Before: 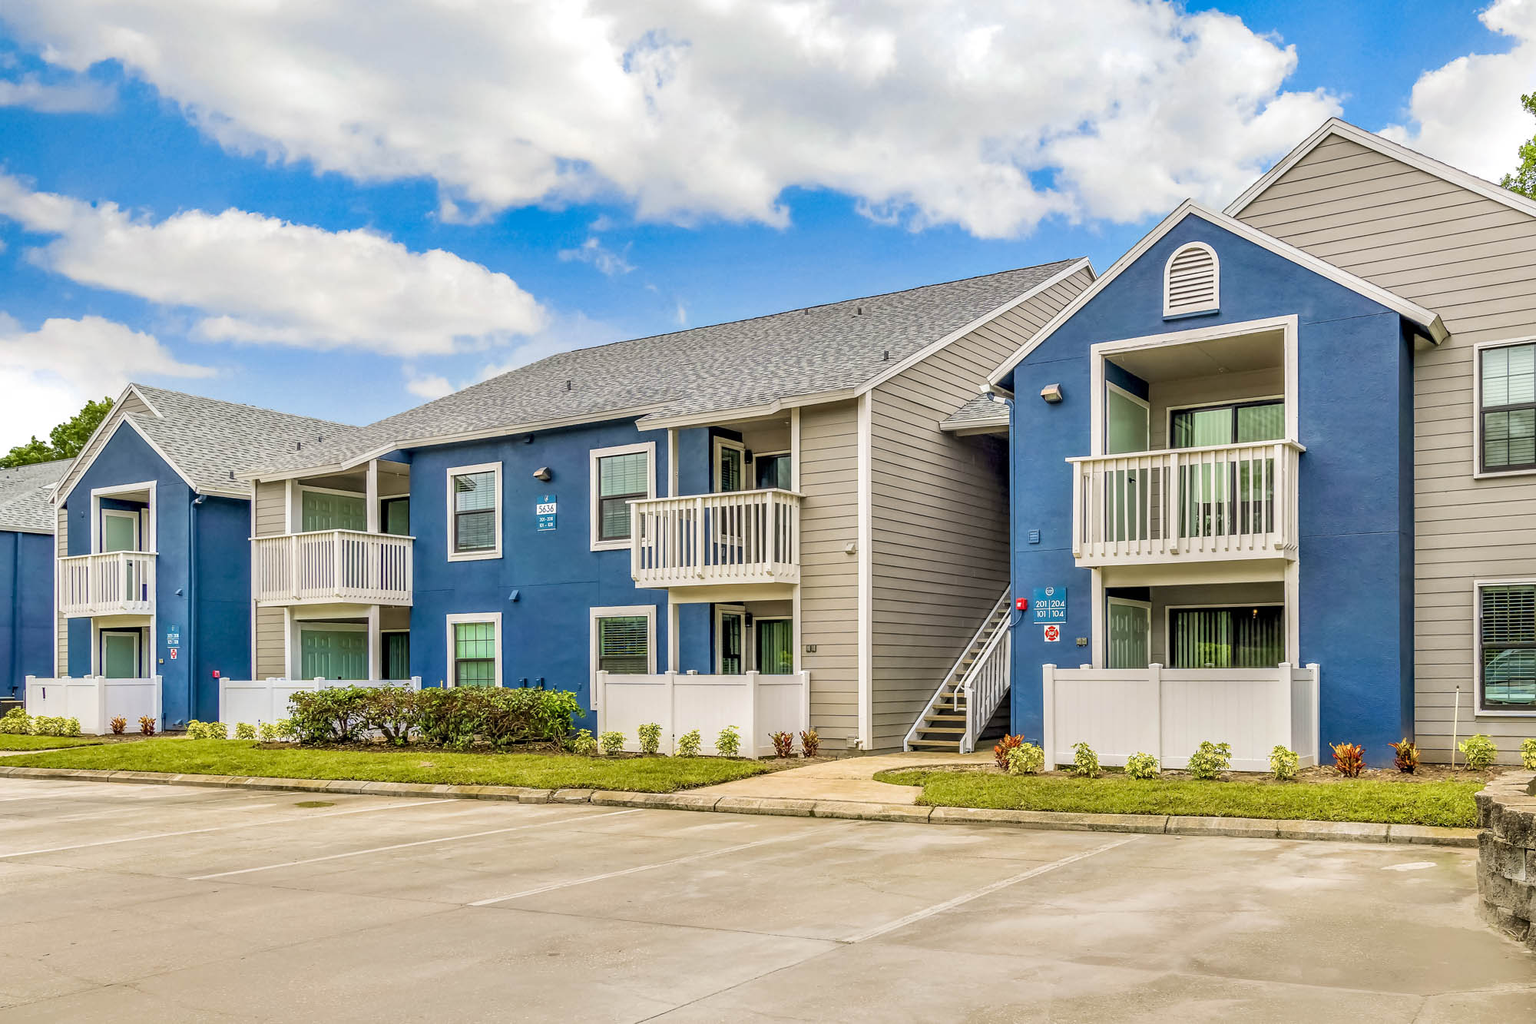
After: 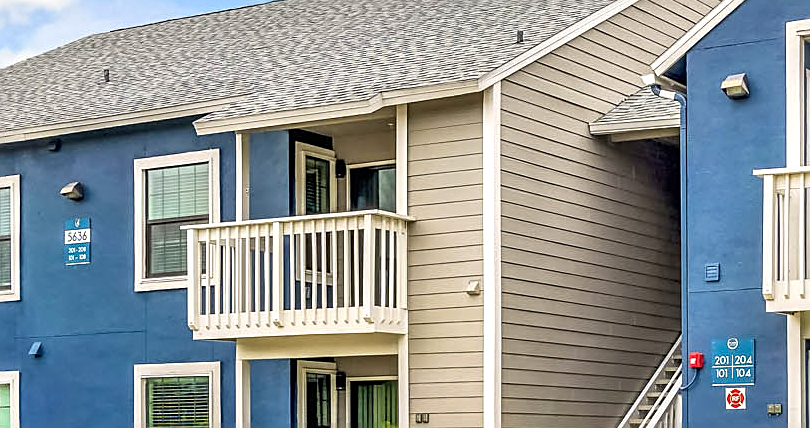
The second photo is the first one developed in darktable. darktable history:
tone equalizer: mask exposure compensation -0.491 EV
crop: left 31.707%, top 31.985%, right 27.762%, bottom 35.904%
sharpen: amount 0.49
exposure: black level correction 0, exposure 0.301 EV, compensate exposure bias true, compensate highlight preservation false
